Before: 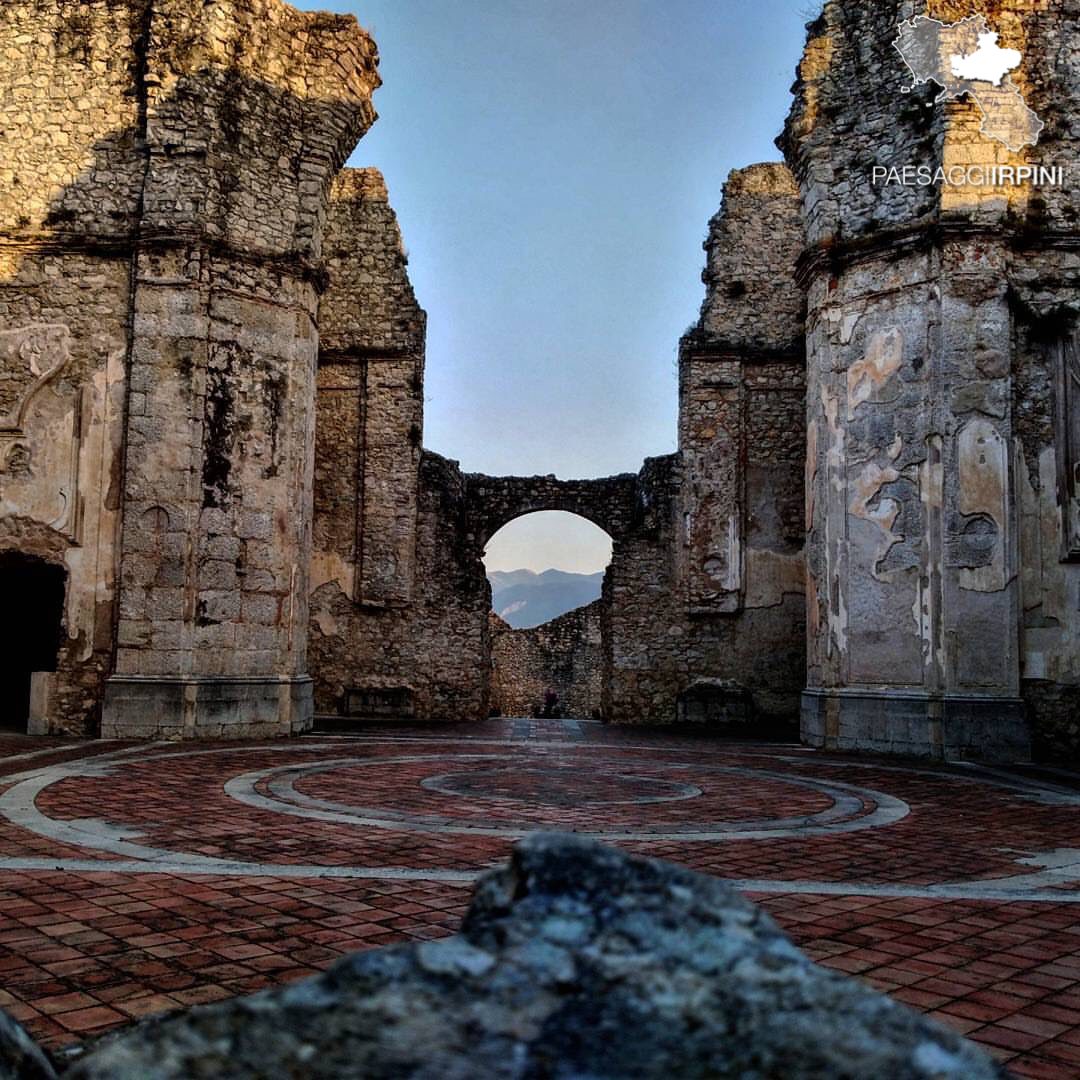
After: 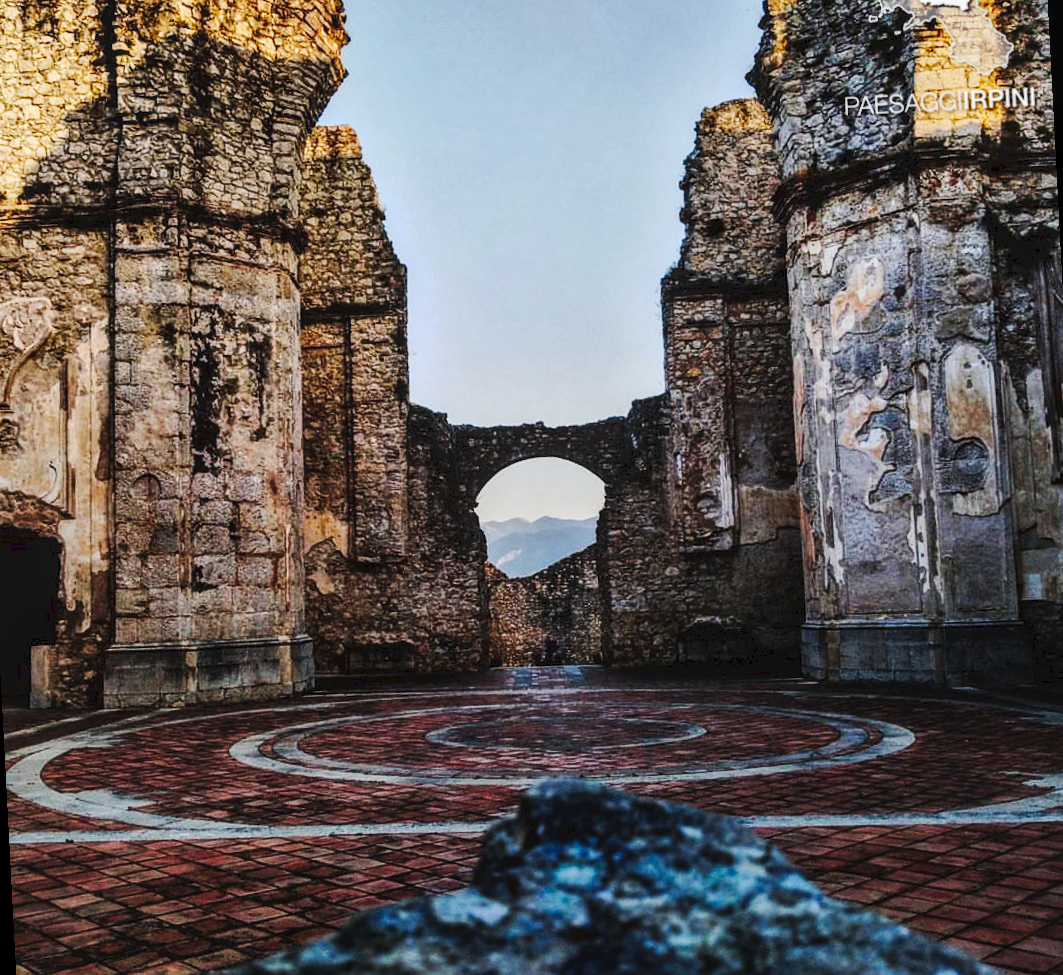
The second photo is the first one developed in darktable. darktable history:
tone curve: curves: ch0 [(0, 0) (0.003, 0.061) (0.011, 0.065) (0.025, 0.066) (0.044, 0.077) (0.069, 0.092) (0.1, 0.106) (0.136, 0.125) (0.177, 0.16) (0.224, 0.206) (0.277, 0.272) (0.335, 0.356) (0.399, 0.472) (0.468, 0.59) (0.543, 0.686) (0.623, 0.766) (0.709, 0.832) (0.801, 0.886) (0.898, 0.929) (1, 1)], preserve colors none
local contrast: on, module defaults
rotate and perspective: rotation -3°, crop left 0.031, crop right 0.968, crop top 0.07, crop bottom 0.93
